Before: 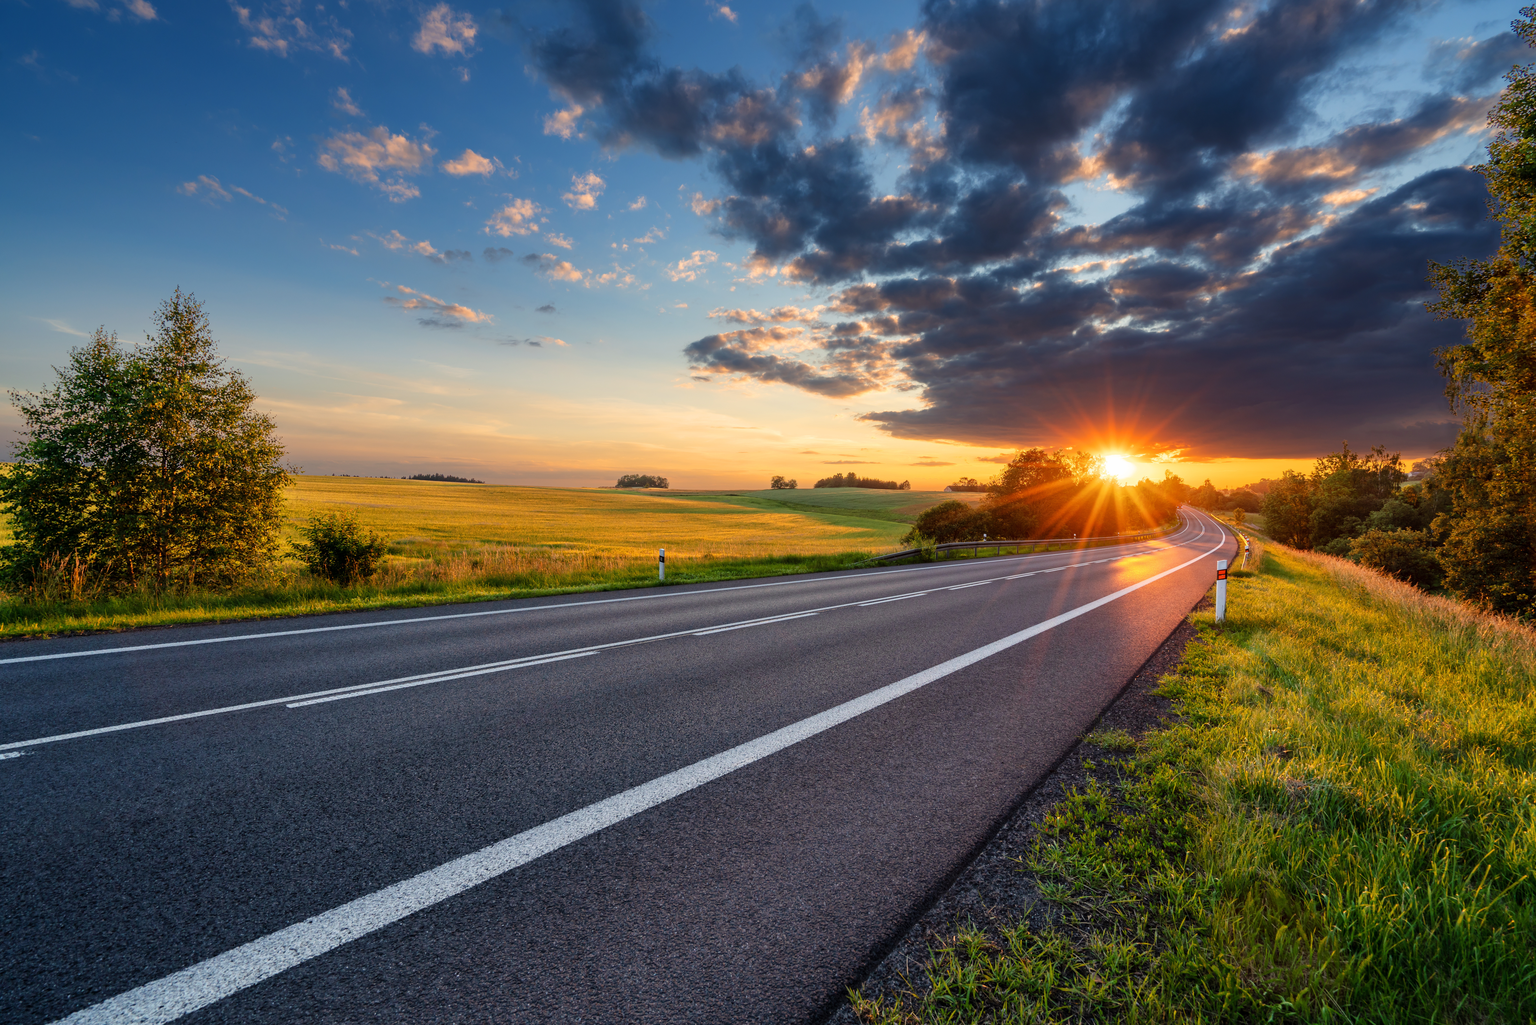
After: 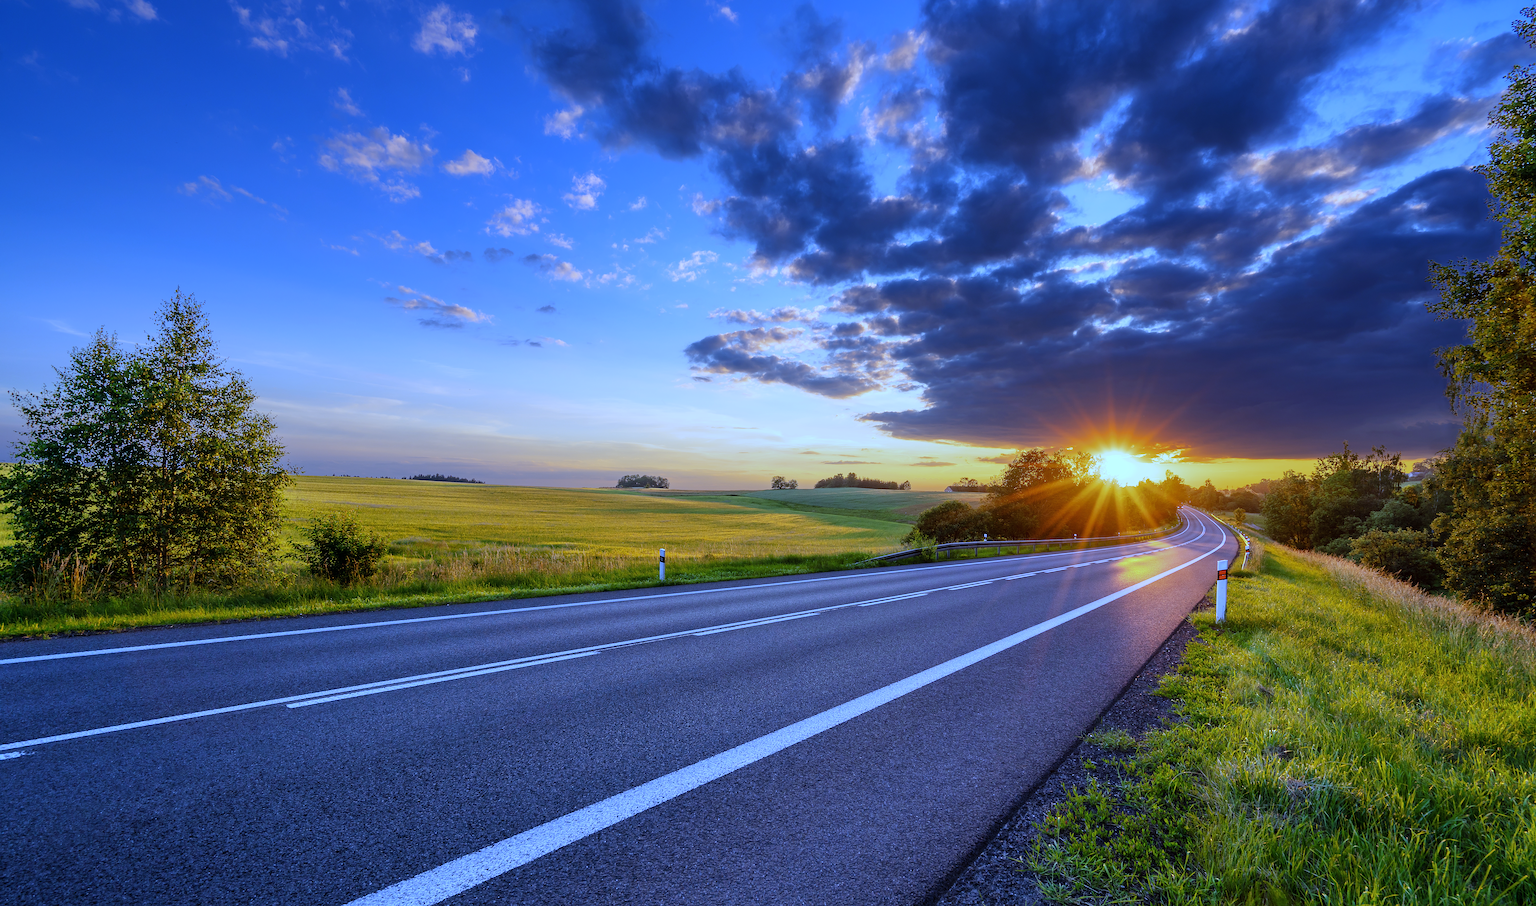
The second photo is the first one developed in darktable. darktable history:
sharpen: on, module defaults
white balance: red 0.766, blue 1.537
crop and rotate: top 0%, bottom 11.49%
